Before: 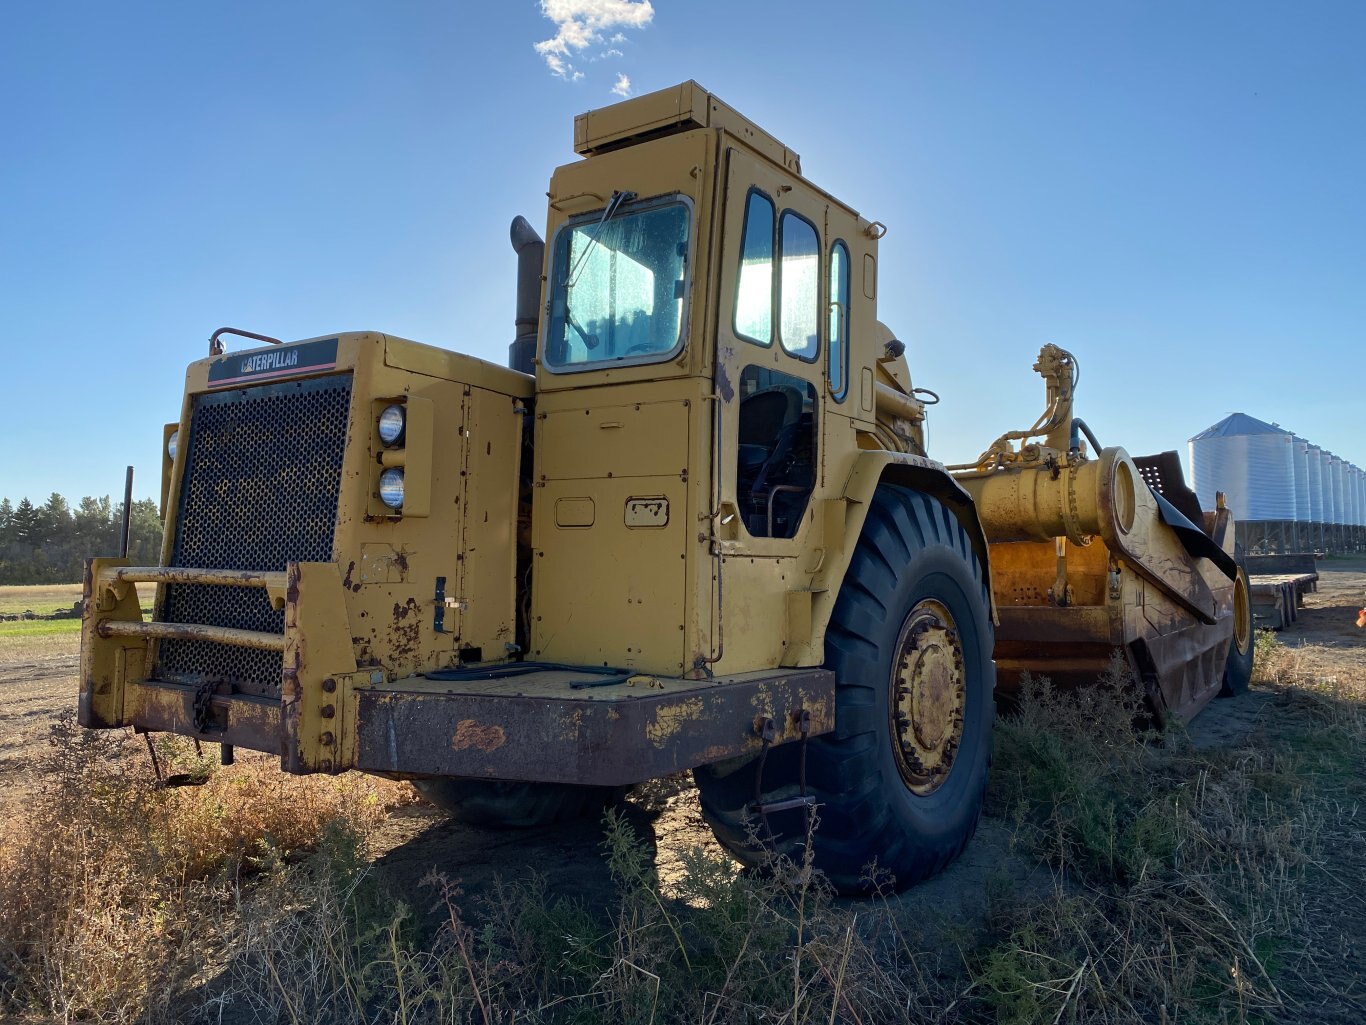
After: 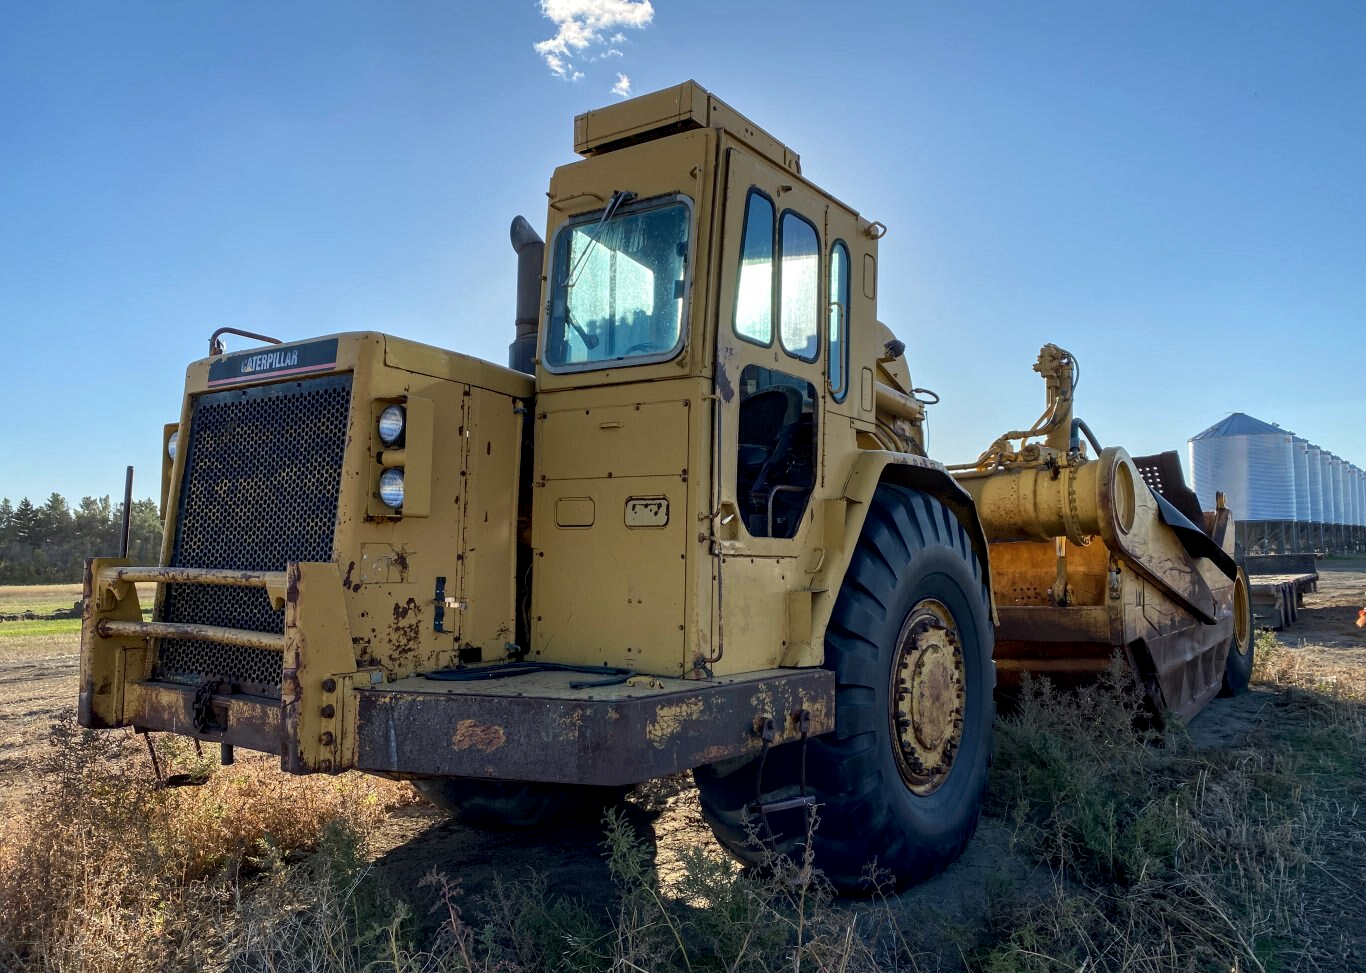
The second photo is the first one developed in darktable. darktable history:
local contrast: detail 130%
crop and rotate: top 0.011%, bottom 5.057%
